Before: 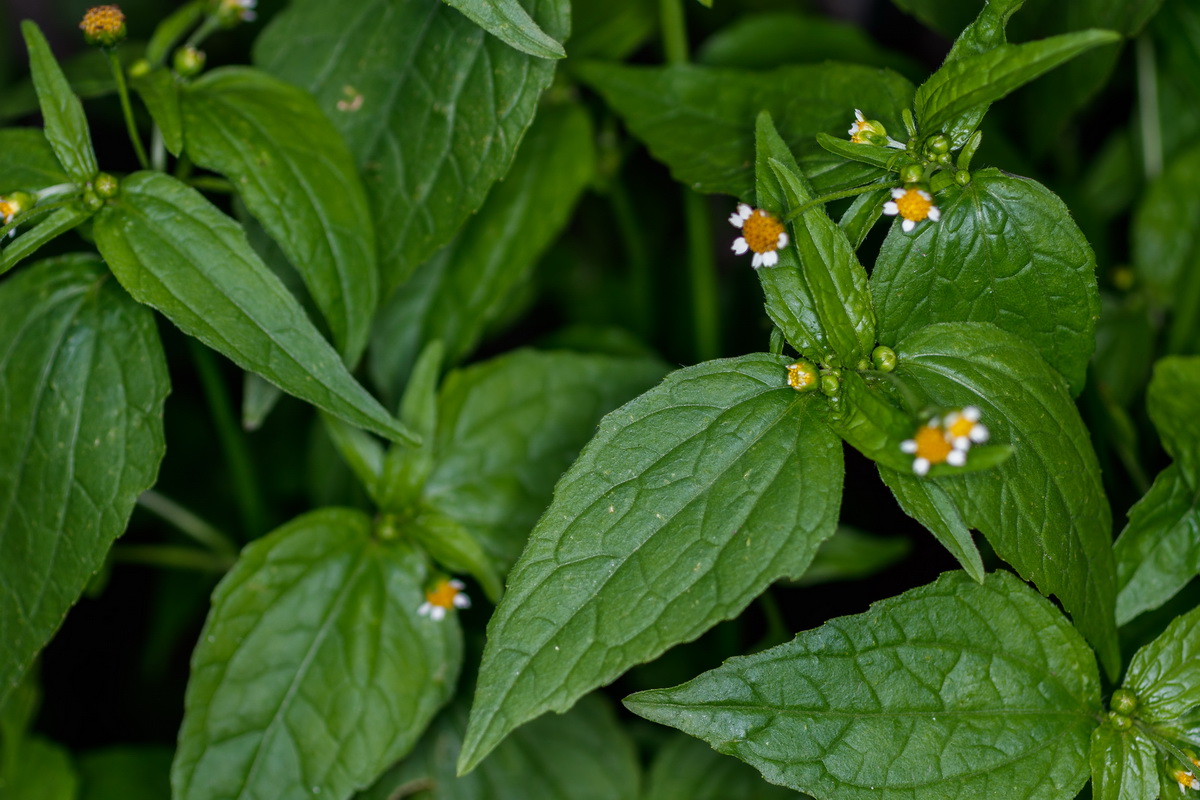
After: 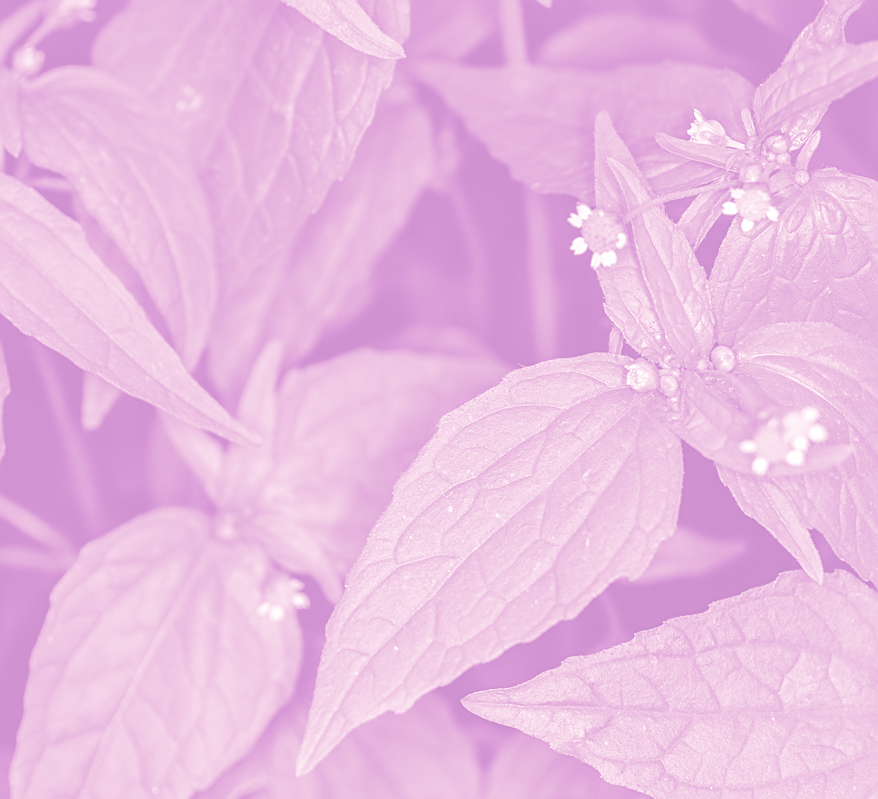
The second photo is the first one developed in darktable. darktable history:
graduated density: density 0.38 EV, hardness 21%, rotation -6.11°, saturation 32%
colorize: hue 331.2°, saturation 75%, source mix 30.28%, lightness 70.52%, version 1
crop: left 13.443%, right 13.31%
sharpen: on, module defaults
split-toning: shadows › hue 266.4°, shadows › saturation 0.4, highlights › hue 61.2°, highlights › saturation 0.3, compress 0%
color correction: highlights a* -6.69, highlights b* 0.49
